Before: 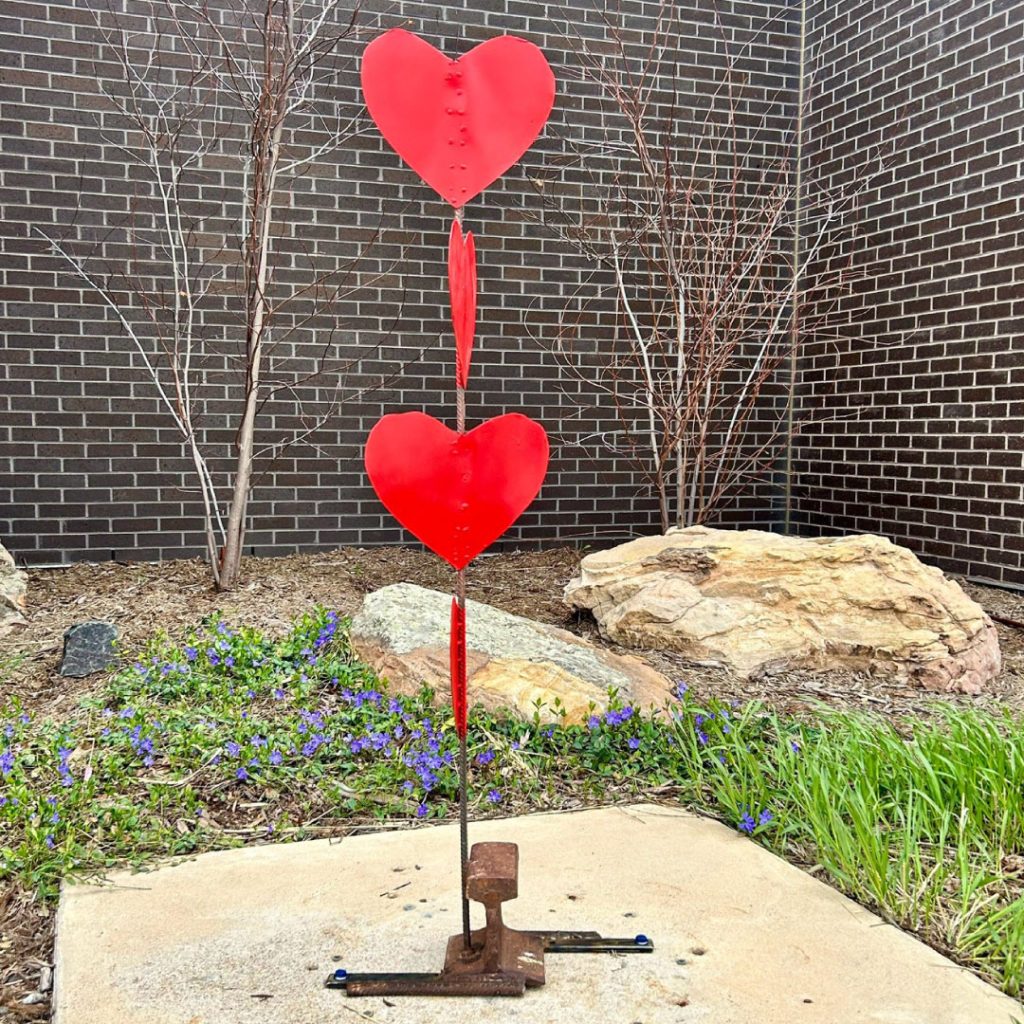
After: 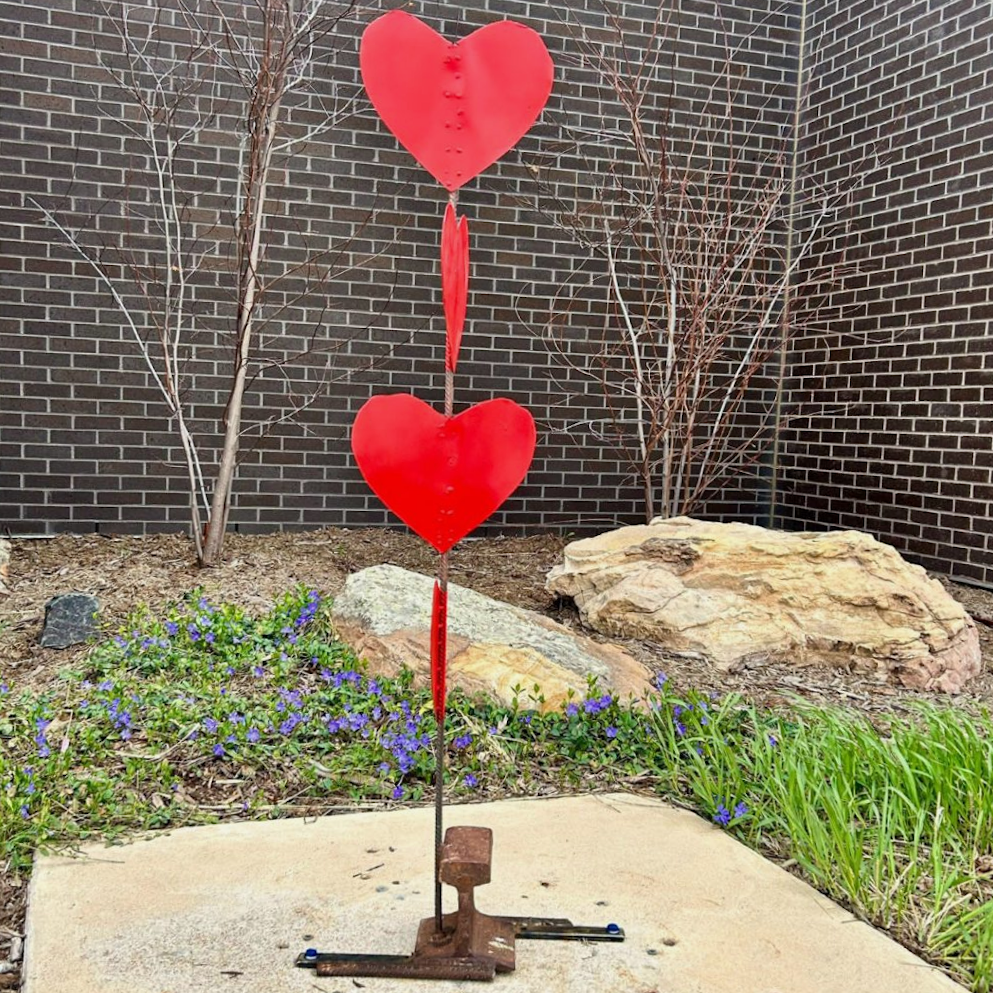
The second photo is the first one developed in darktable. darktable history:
exposure: exposure -0.152 EV, compensate exposure bias true, compensate highlight preservation false
crop and rotate: angle -1.81°
